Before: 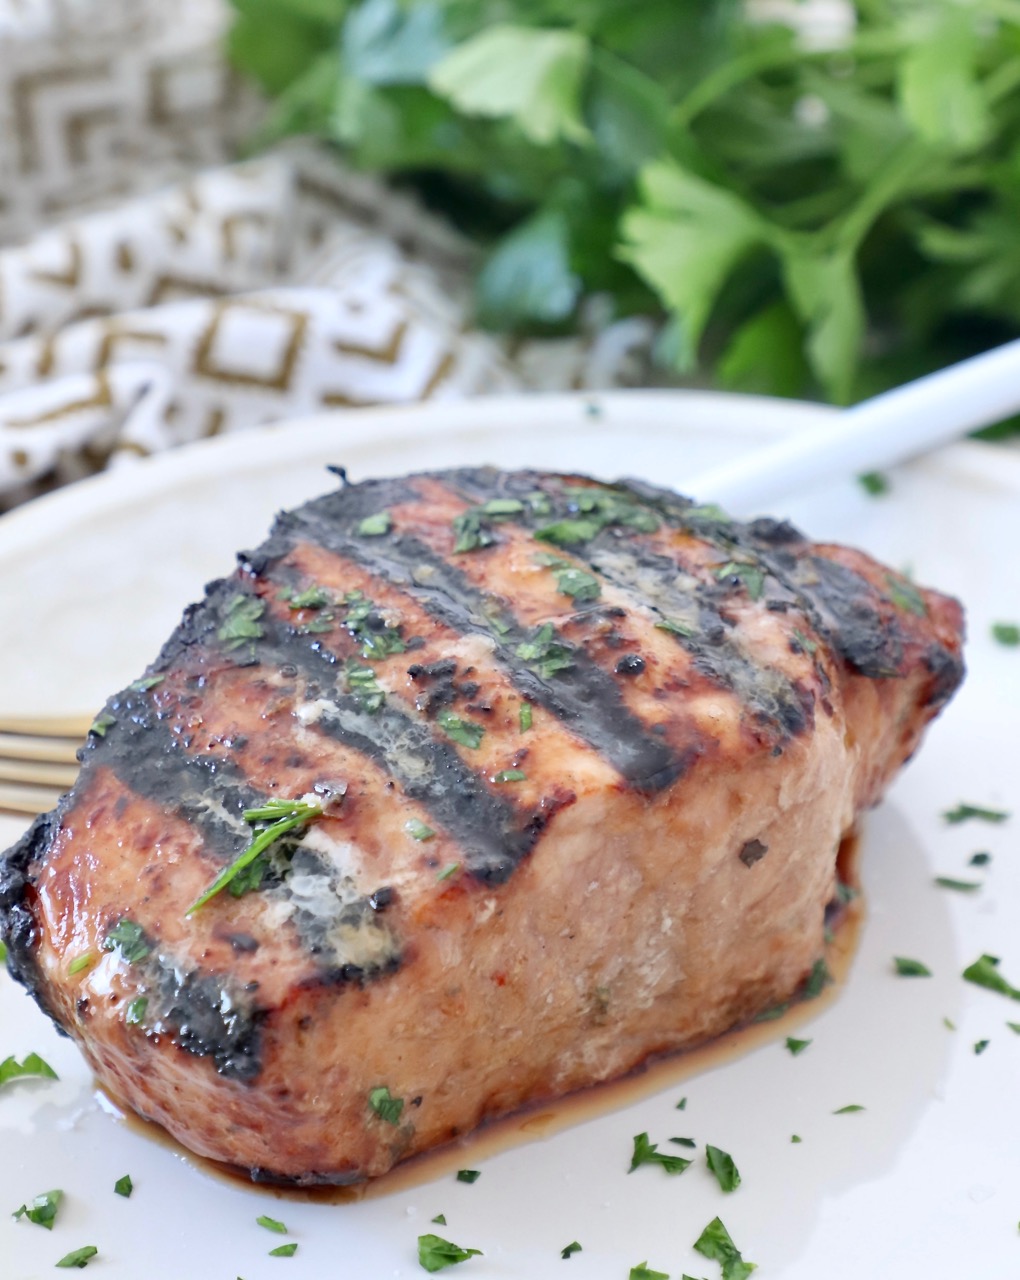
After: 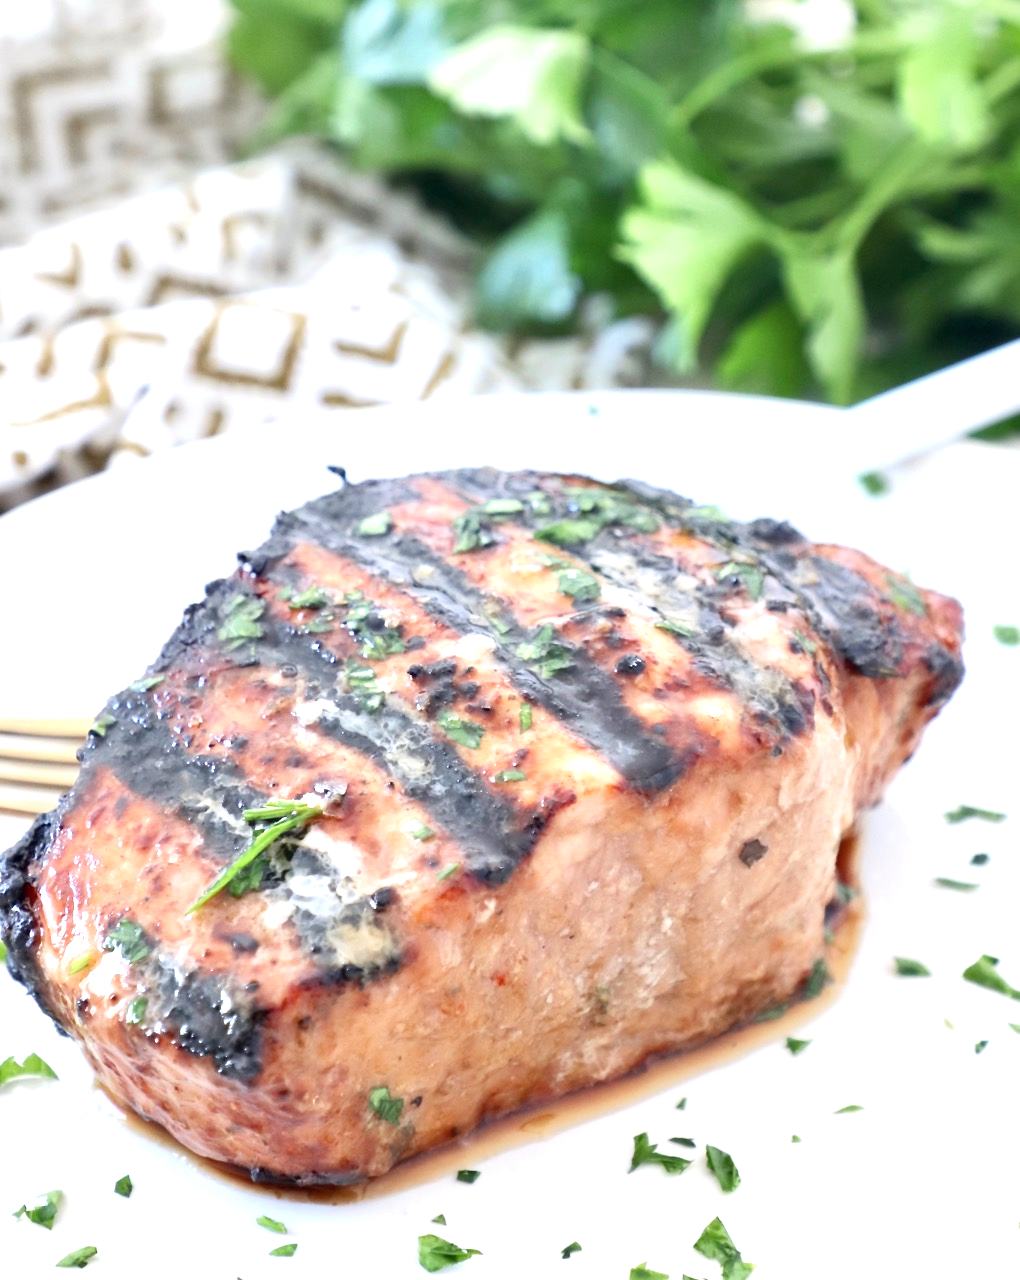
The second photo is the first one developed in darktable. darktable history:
shadows and highlights: shadows -12.5, white point adjustment 4, highlights 28.33
exposure: black level correction 0, exposure 0.7 EV, compensate exposure bias true, compensate highlight preservation false
